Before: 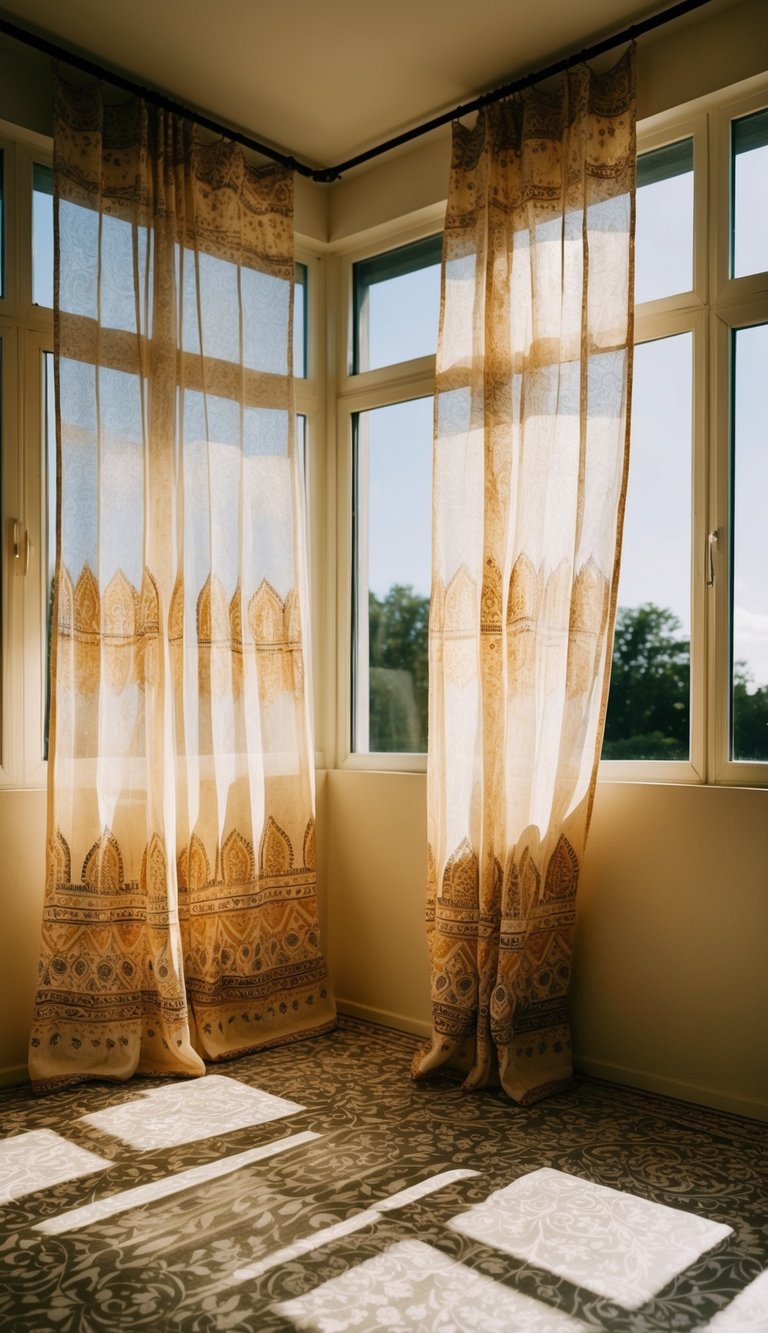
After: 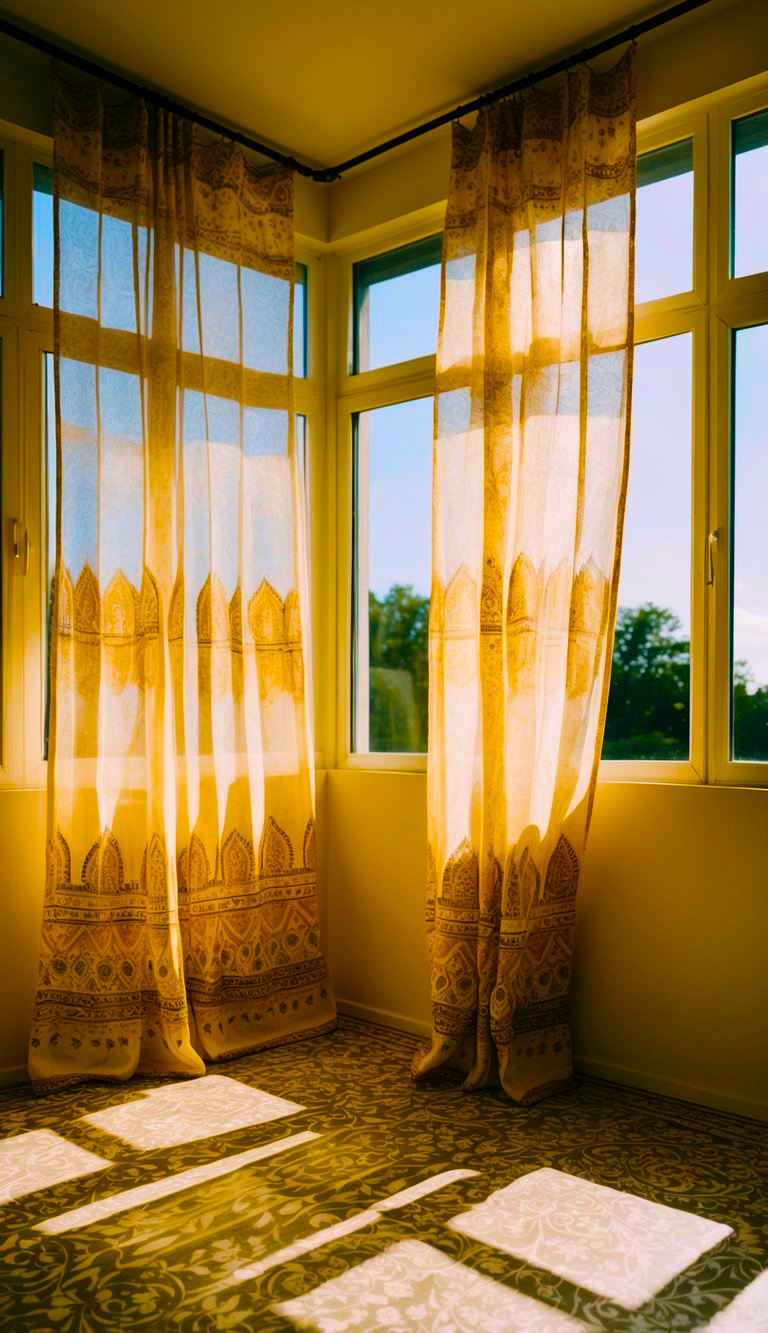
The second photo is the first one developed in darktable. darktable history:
color balance rgb: highlights gain › chroma 0.298%, highlights gain › hue 329.77°, linear chroma grading › global chroma 14.774%, perceptual saturation grading › global saturation 64.206%, perceptual saturation grading › highlights 49.07%, perceptual saturation grading › shadows 29.651%, global vibrance 20%
